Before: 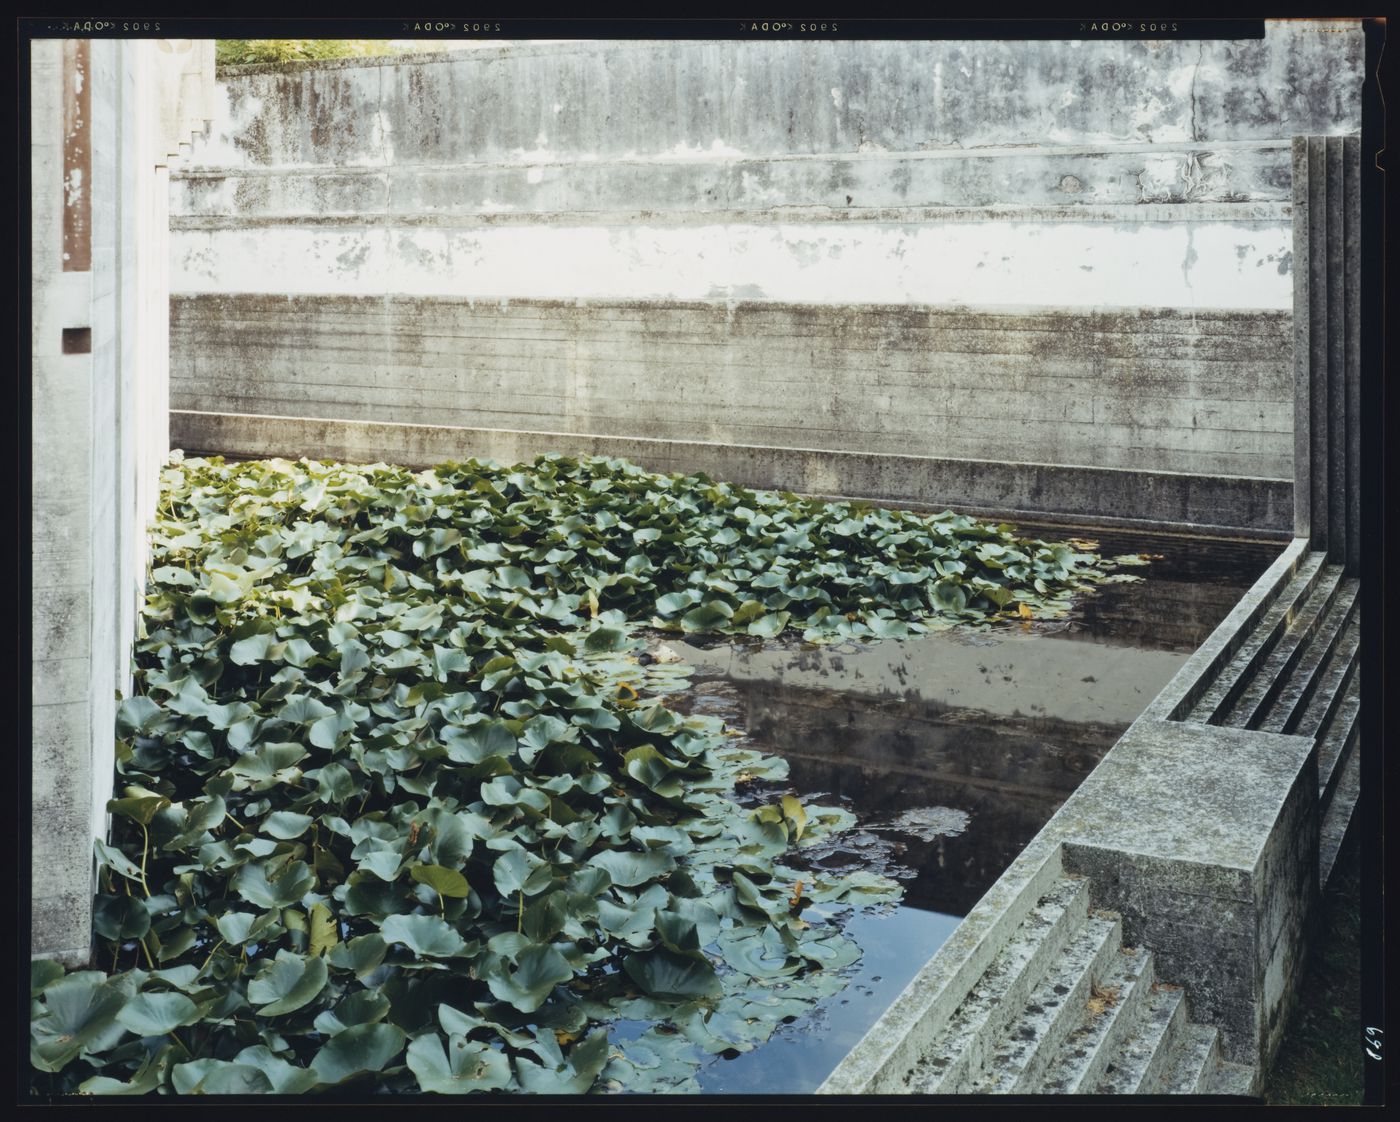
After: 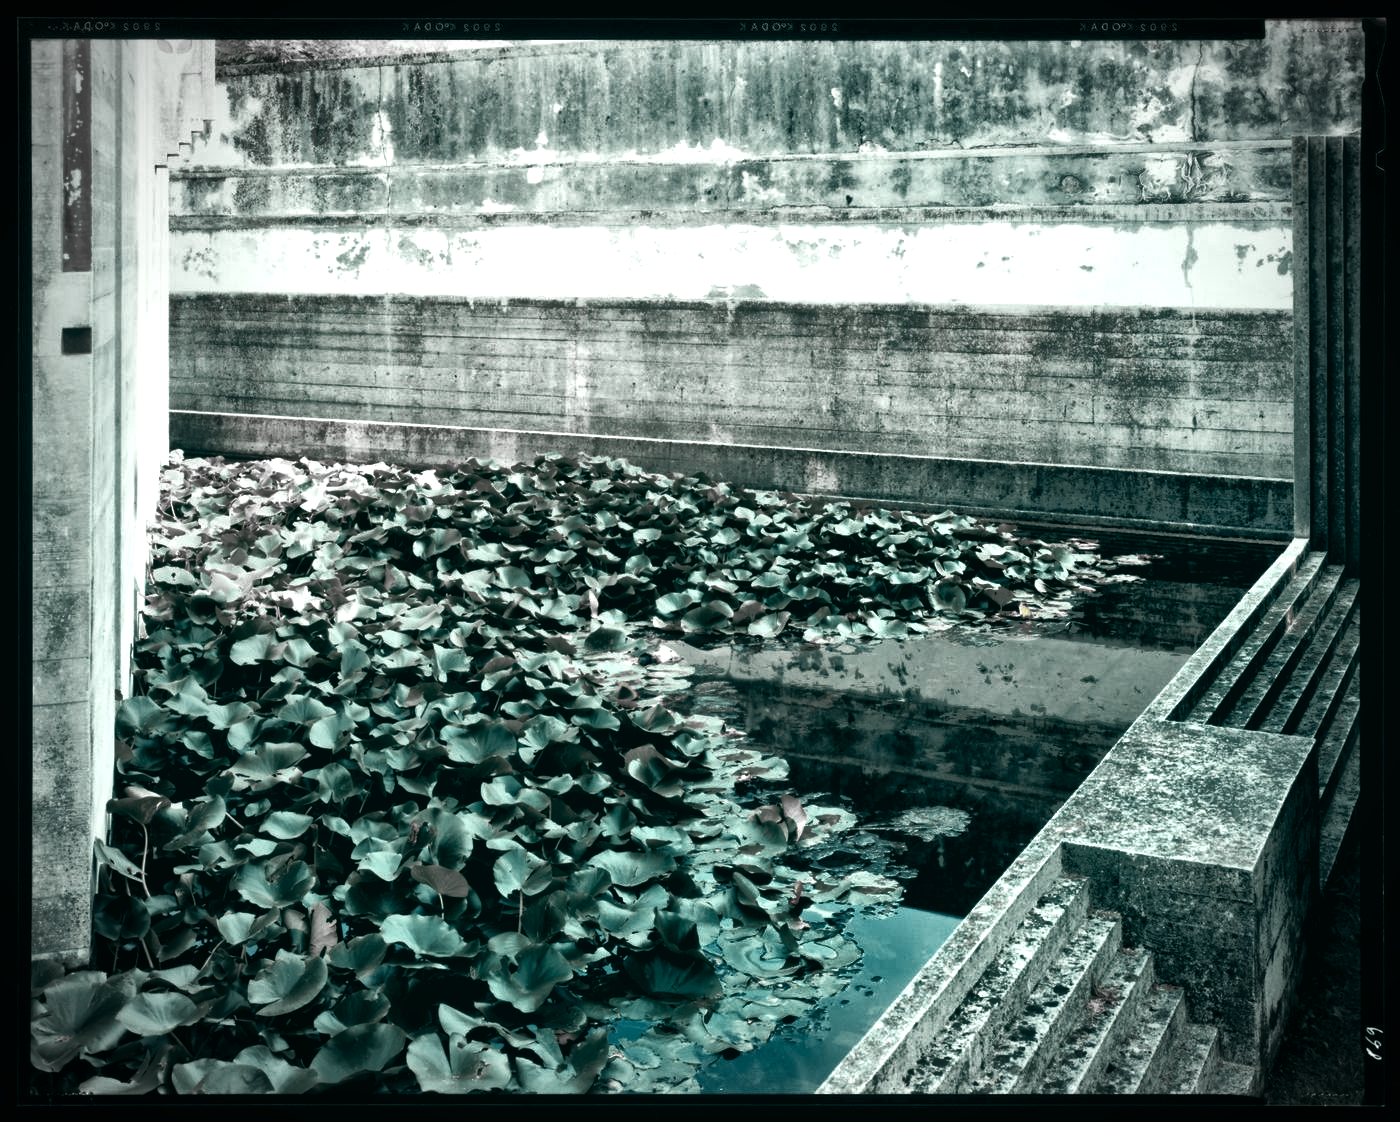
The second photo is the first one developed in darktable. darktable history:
tone curve: curves: ch0 [(0, 0) (0.004, 0.001) (0.133, 0.112) (0.325, 0.362) (0.832, 0.893) (1, 1)], color space Lab, linked channels, preserve colors none
vignetting: automatic ratio true
color correction: highlights a* -20.08, highlights b* 9.8, shadows a* -20.4, shadows b* -10.76
local contrast: mode bilateral grid, contrast 25, coarseness 47, detail 151%, midtone range 0.2
tone mapping: contrast compression 1.5, spatial extent 10 | blend: blend mode average, opacity 100%; mask: uniform (no mask)
color contrast: blue-yellow contrast 0.62
levels: levels [0.044, 0.475, 0.791]
color zones: curves: ch1 [(0, 0.679) (0.143, 0.647) (0.286, 0.261) (0.378, -0.011) (0.571, 0.396) (0.714, 0.399) (0.857, 0.406) (1, 0.679)]
